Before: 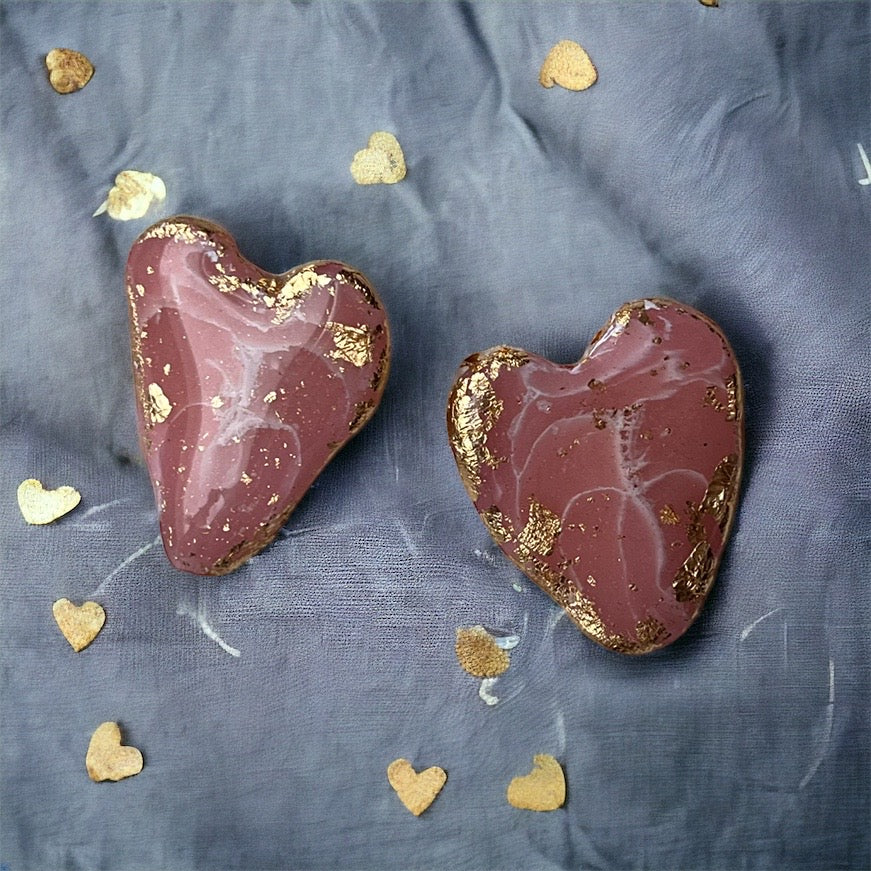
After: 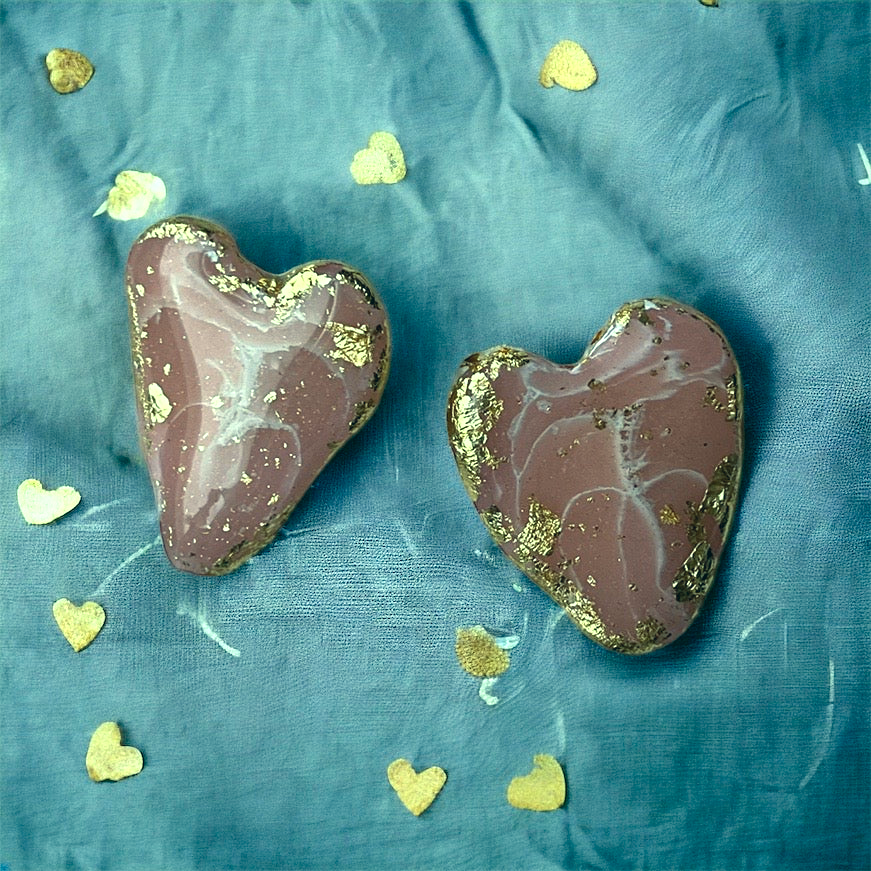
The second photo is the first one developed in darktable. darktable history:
color correction: highlights a* -20.08, highlights b* 9.8, shadows a* -20.4, shadows b* -10.76
shadows and highlights: shadows 25, highlights -25
exposure: black level correction 0, exposure 0.5 EV, compensate exposure bias true, compensate highlight preservation false
